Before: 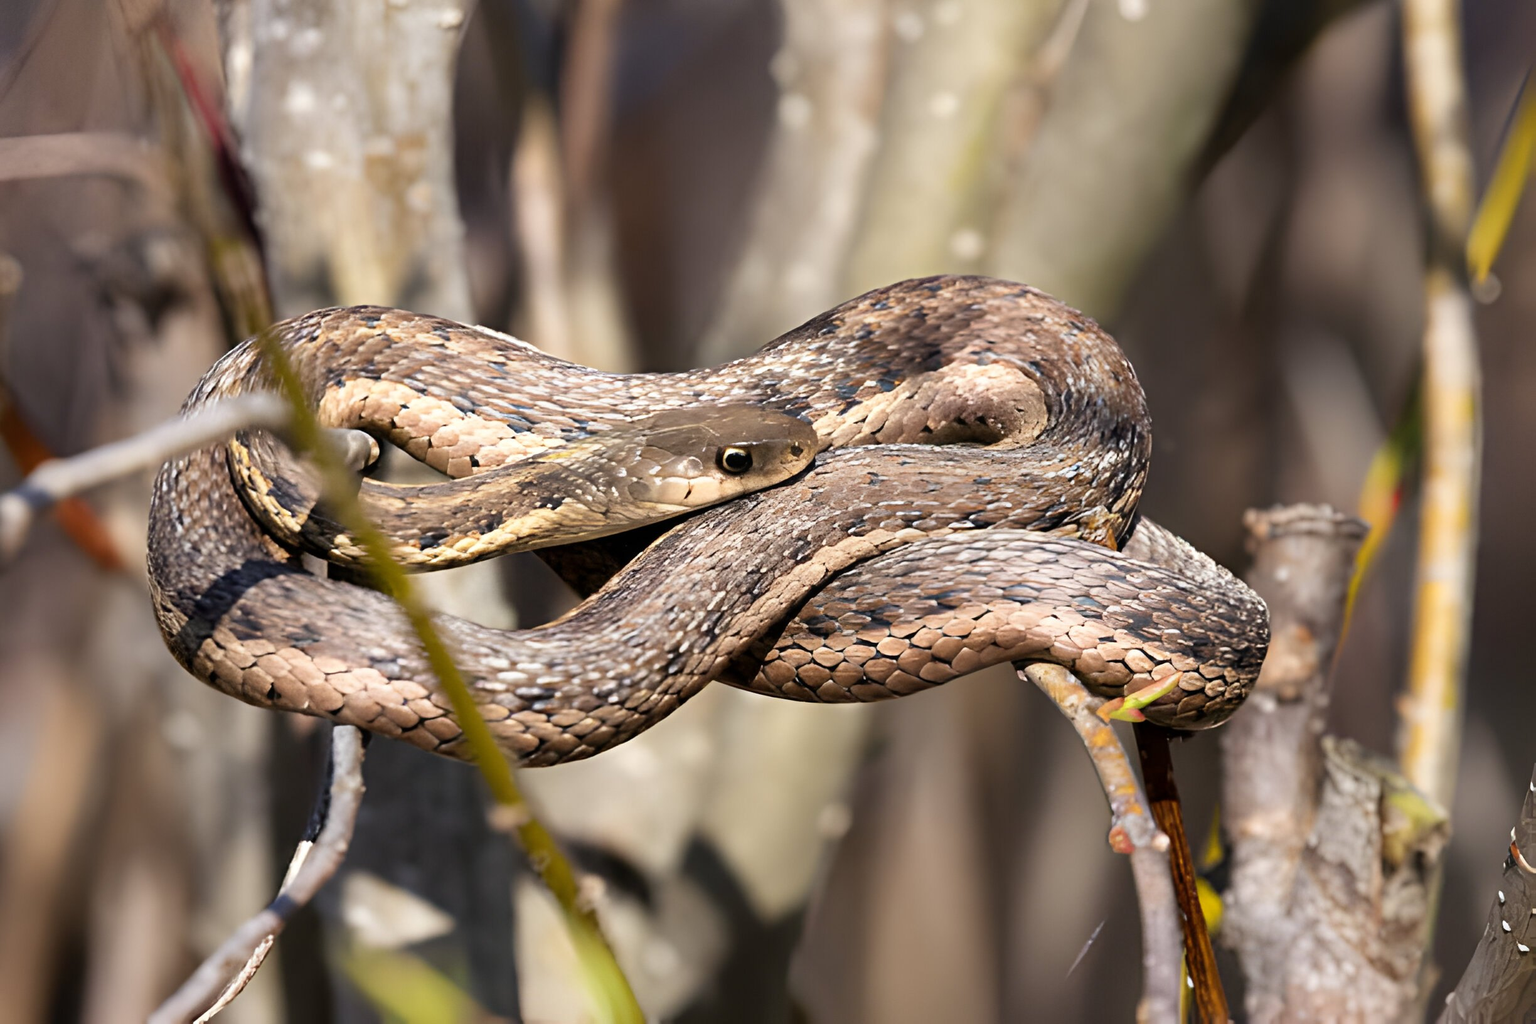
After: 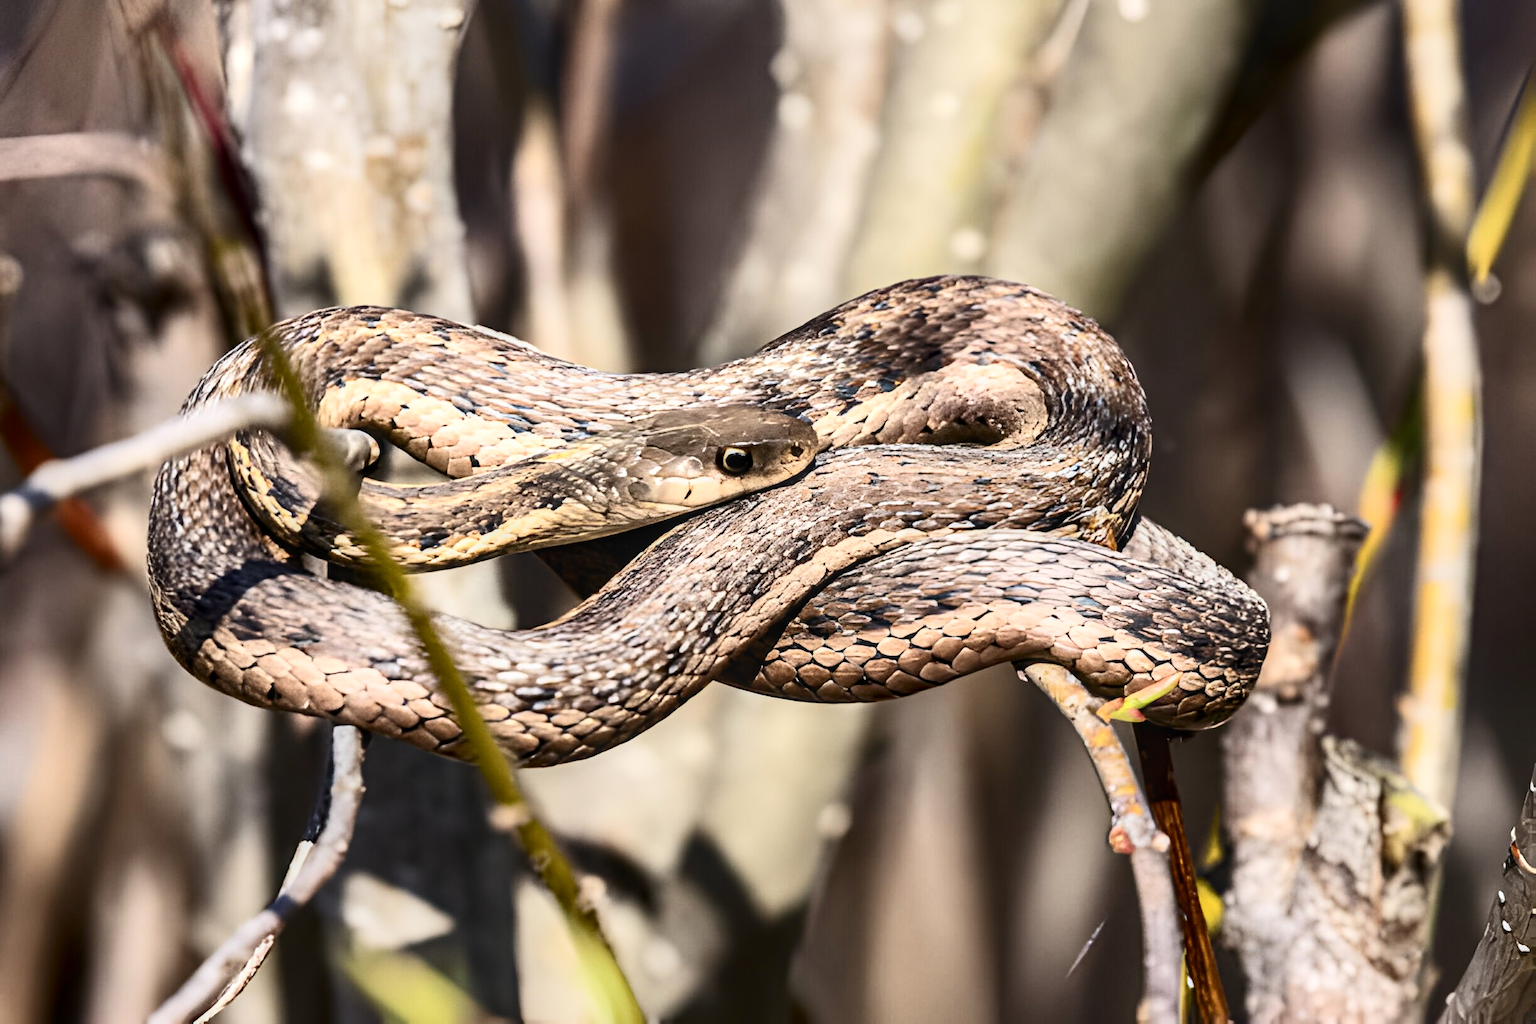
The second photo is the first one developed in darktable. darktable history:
contrast brightness saturation: contrast 0.39, brightness 0.1
local contrast: highlights 25%, detail 130%
